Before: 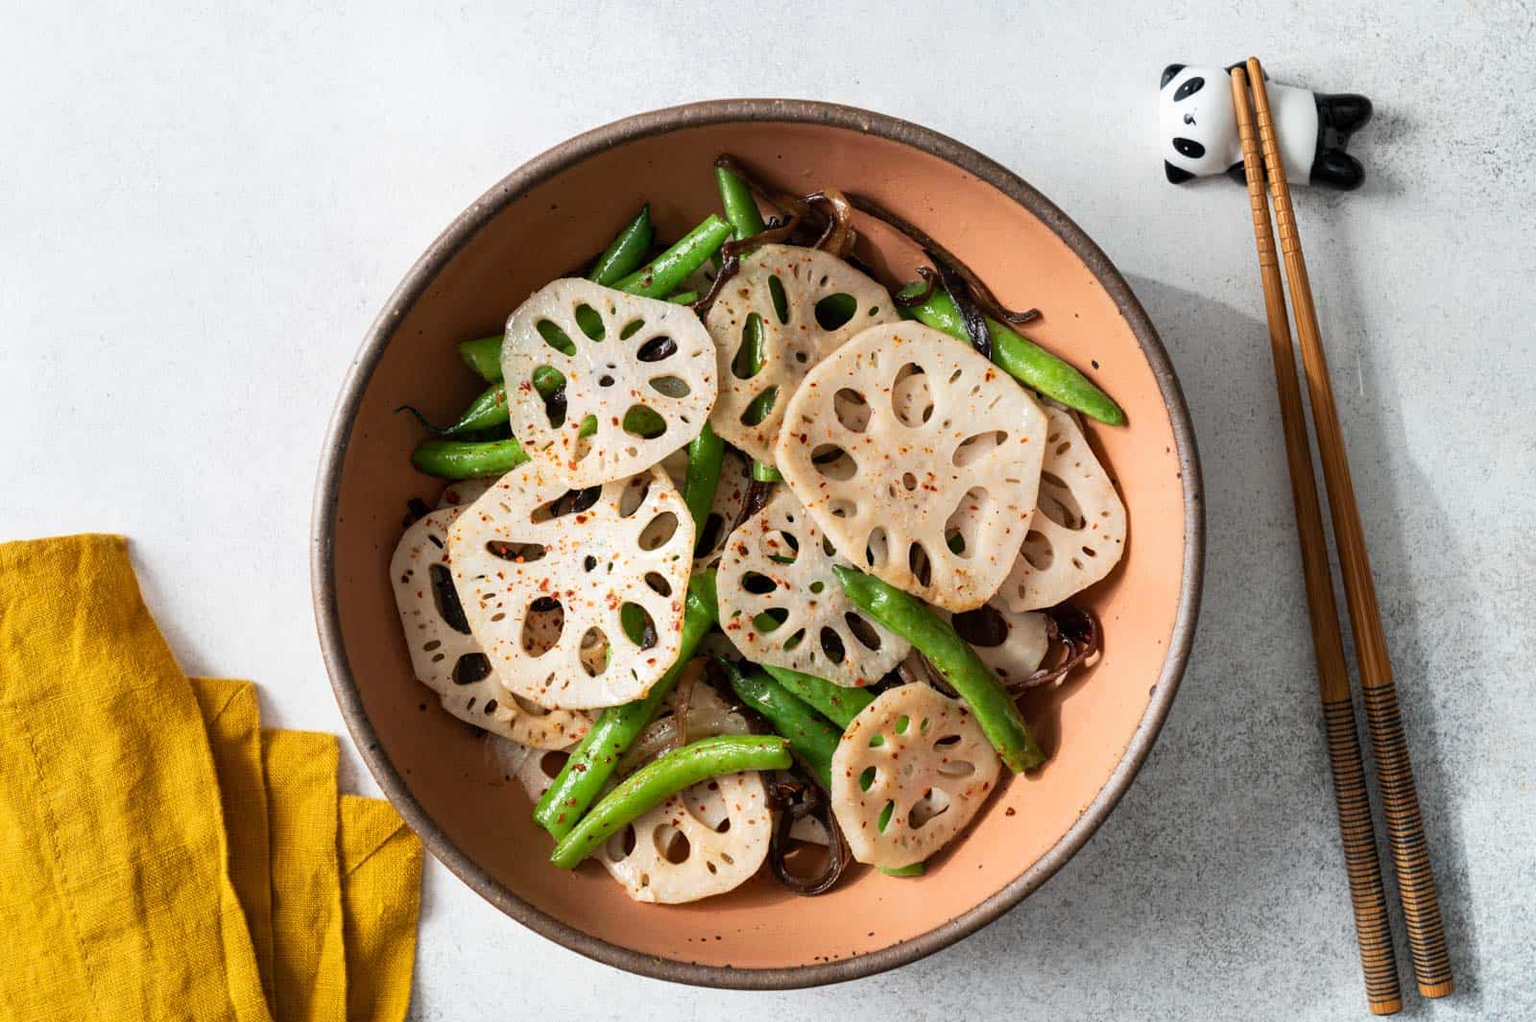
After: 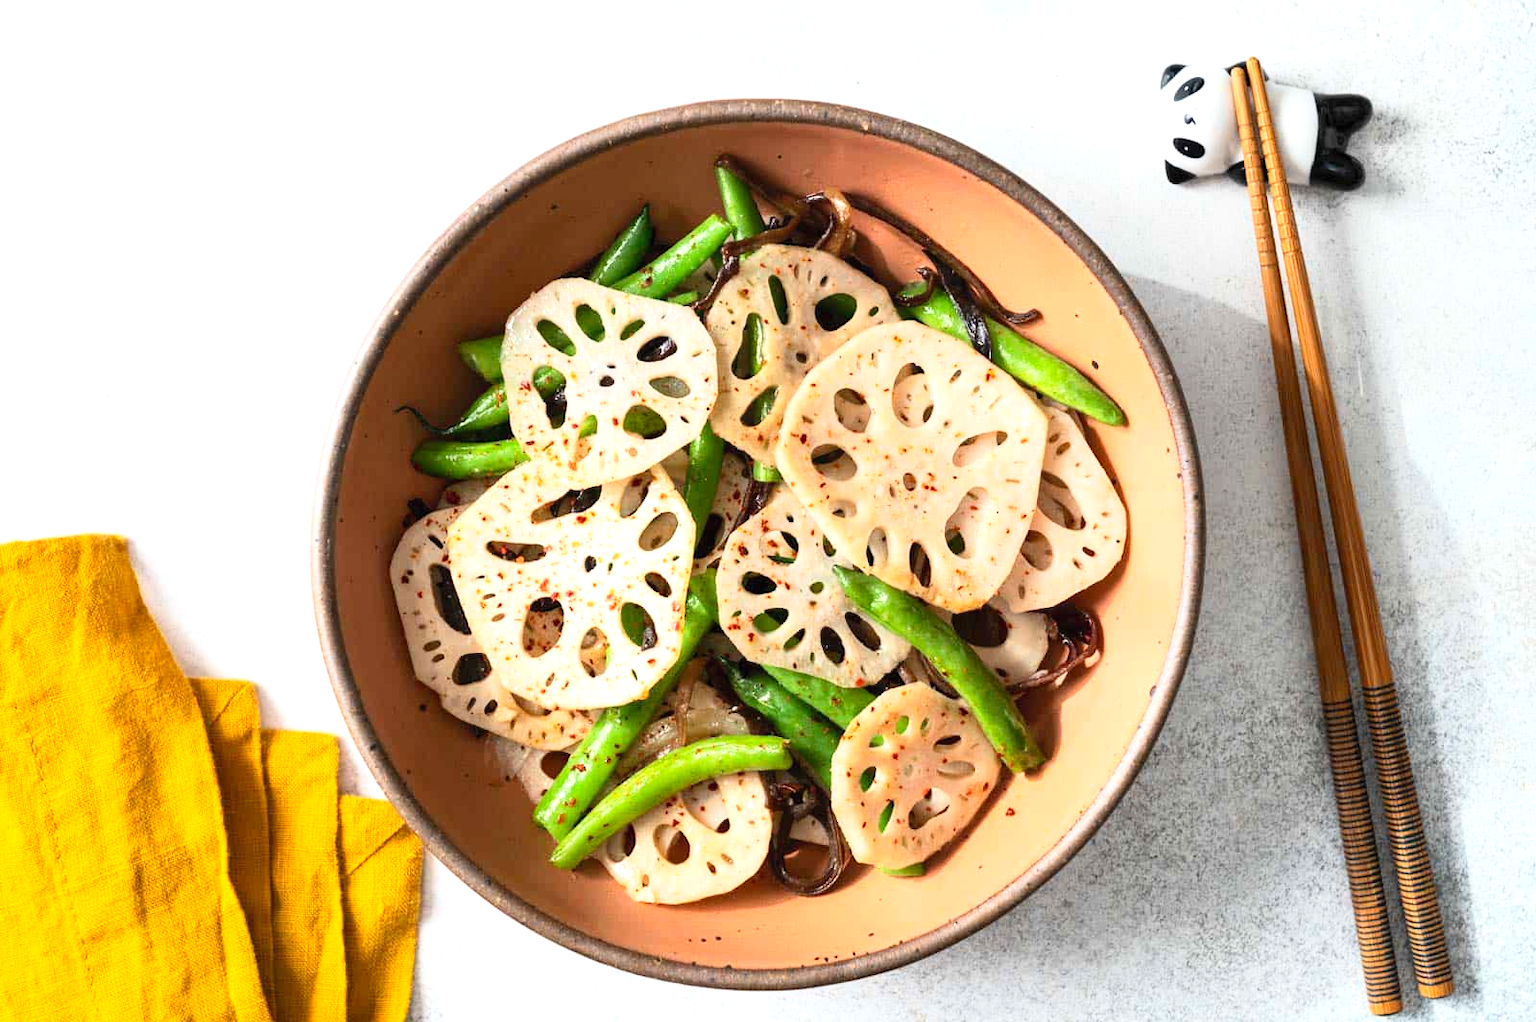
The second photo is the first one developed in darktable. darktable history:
contrast brightness saturation: contrast 0.2, brightness 0.16, saturation 0.22
exposure: black level correction 0, exposure 0.5 EV, compensate highlight preservation false
